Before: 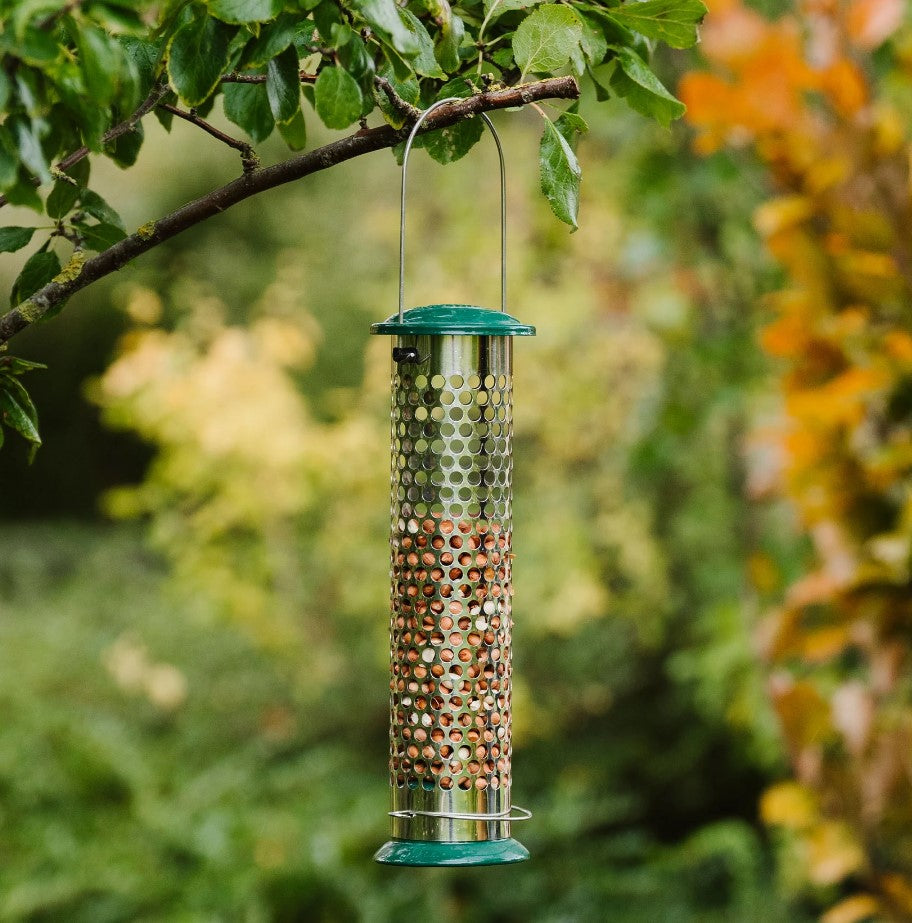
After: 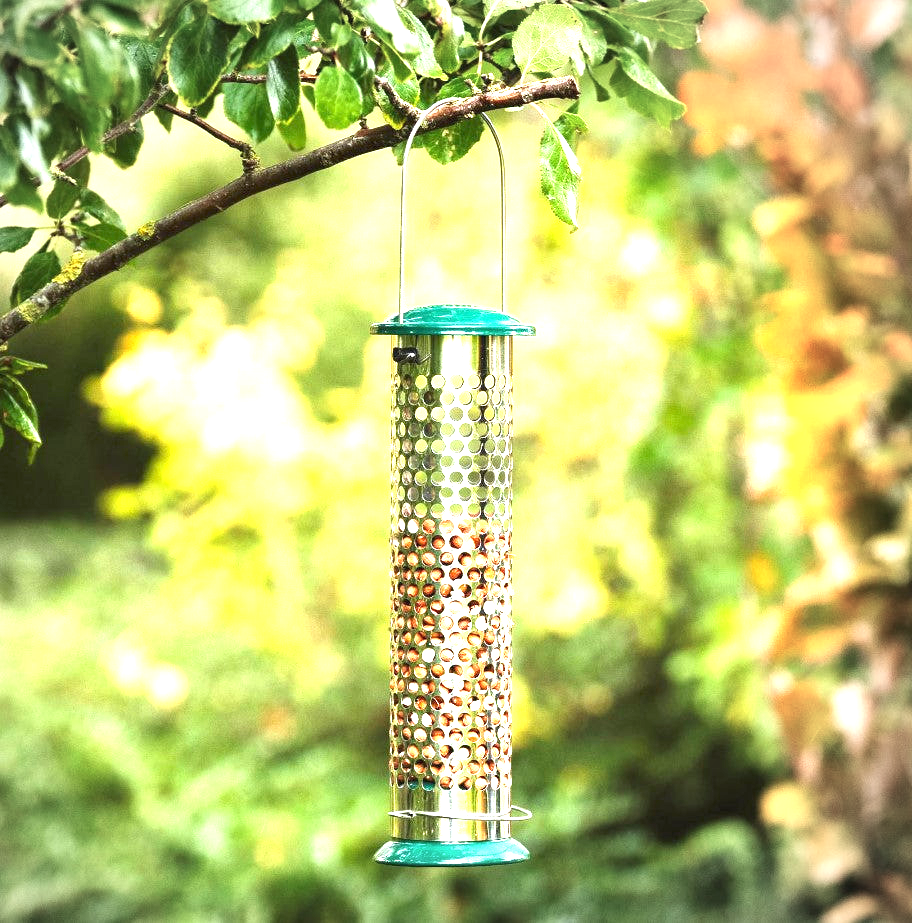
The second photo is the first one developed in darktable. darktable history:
vignetting: center (-0.15, 0.013)
exposure: black level correction 0, exposure 2.088 EV, compensate exposure bias true, compensate highlight preservation false
